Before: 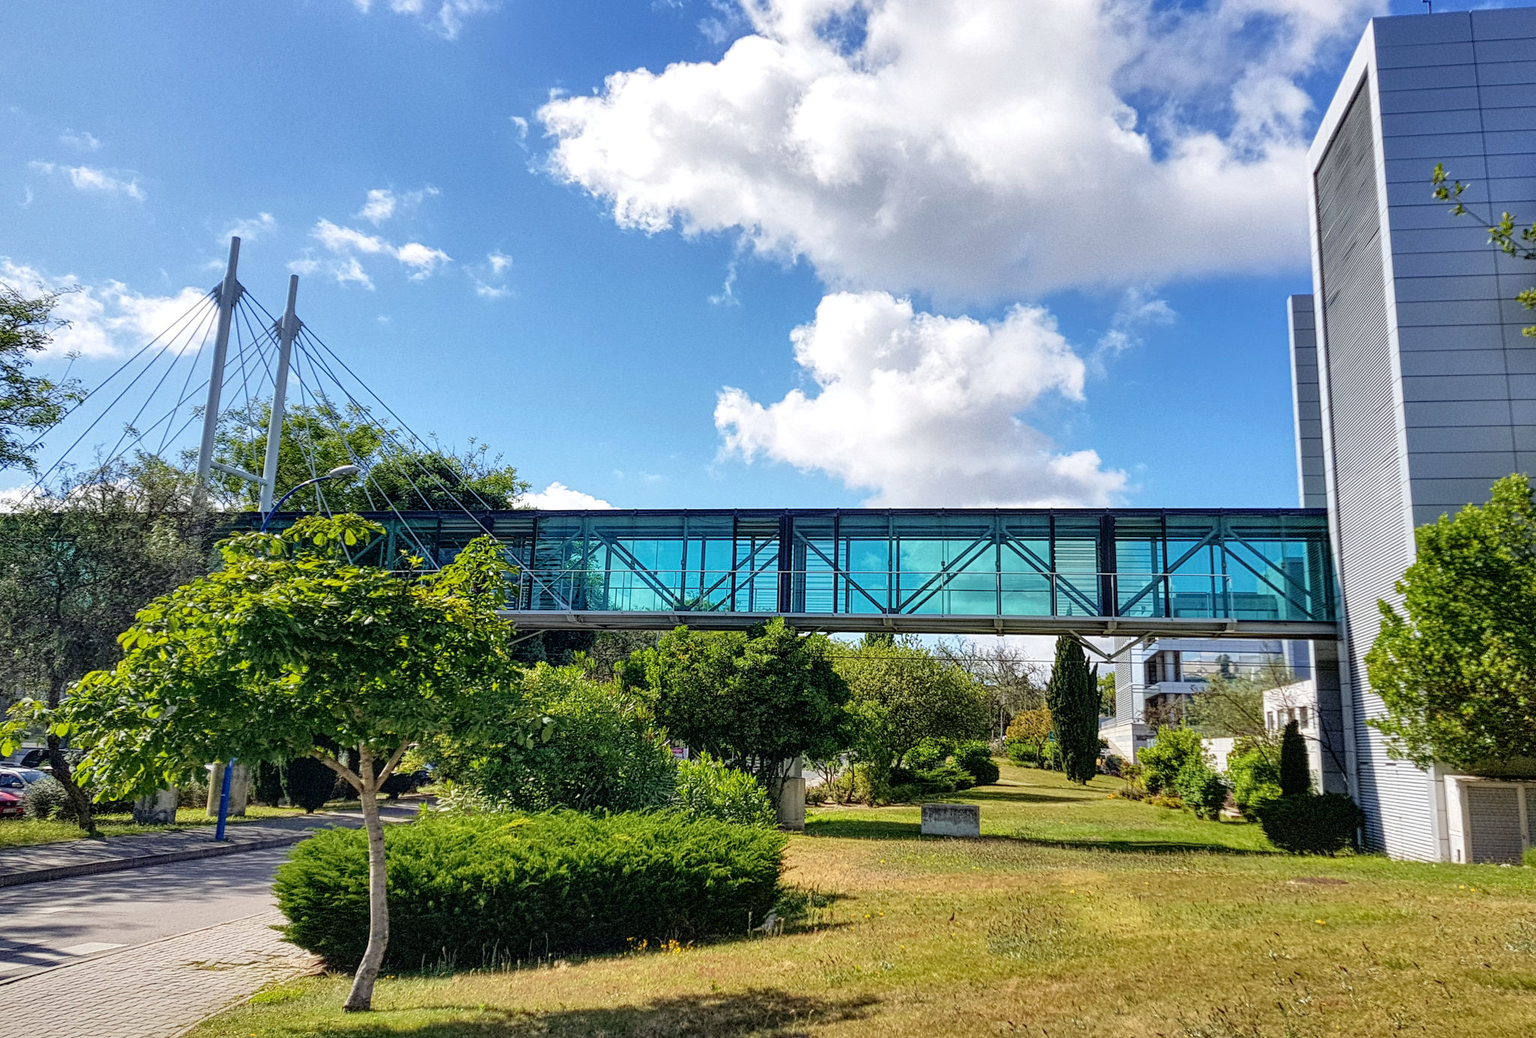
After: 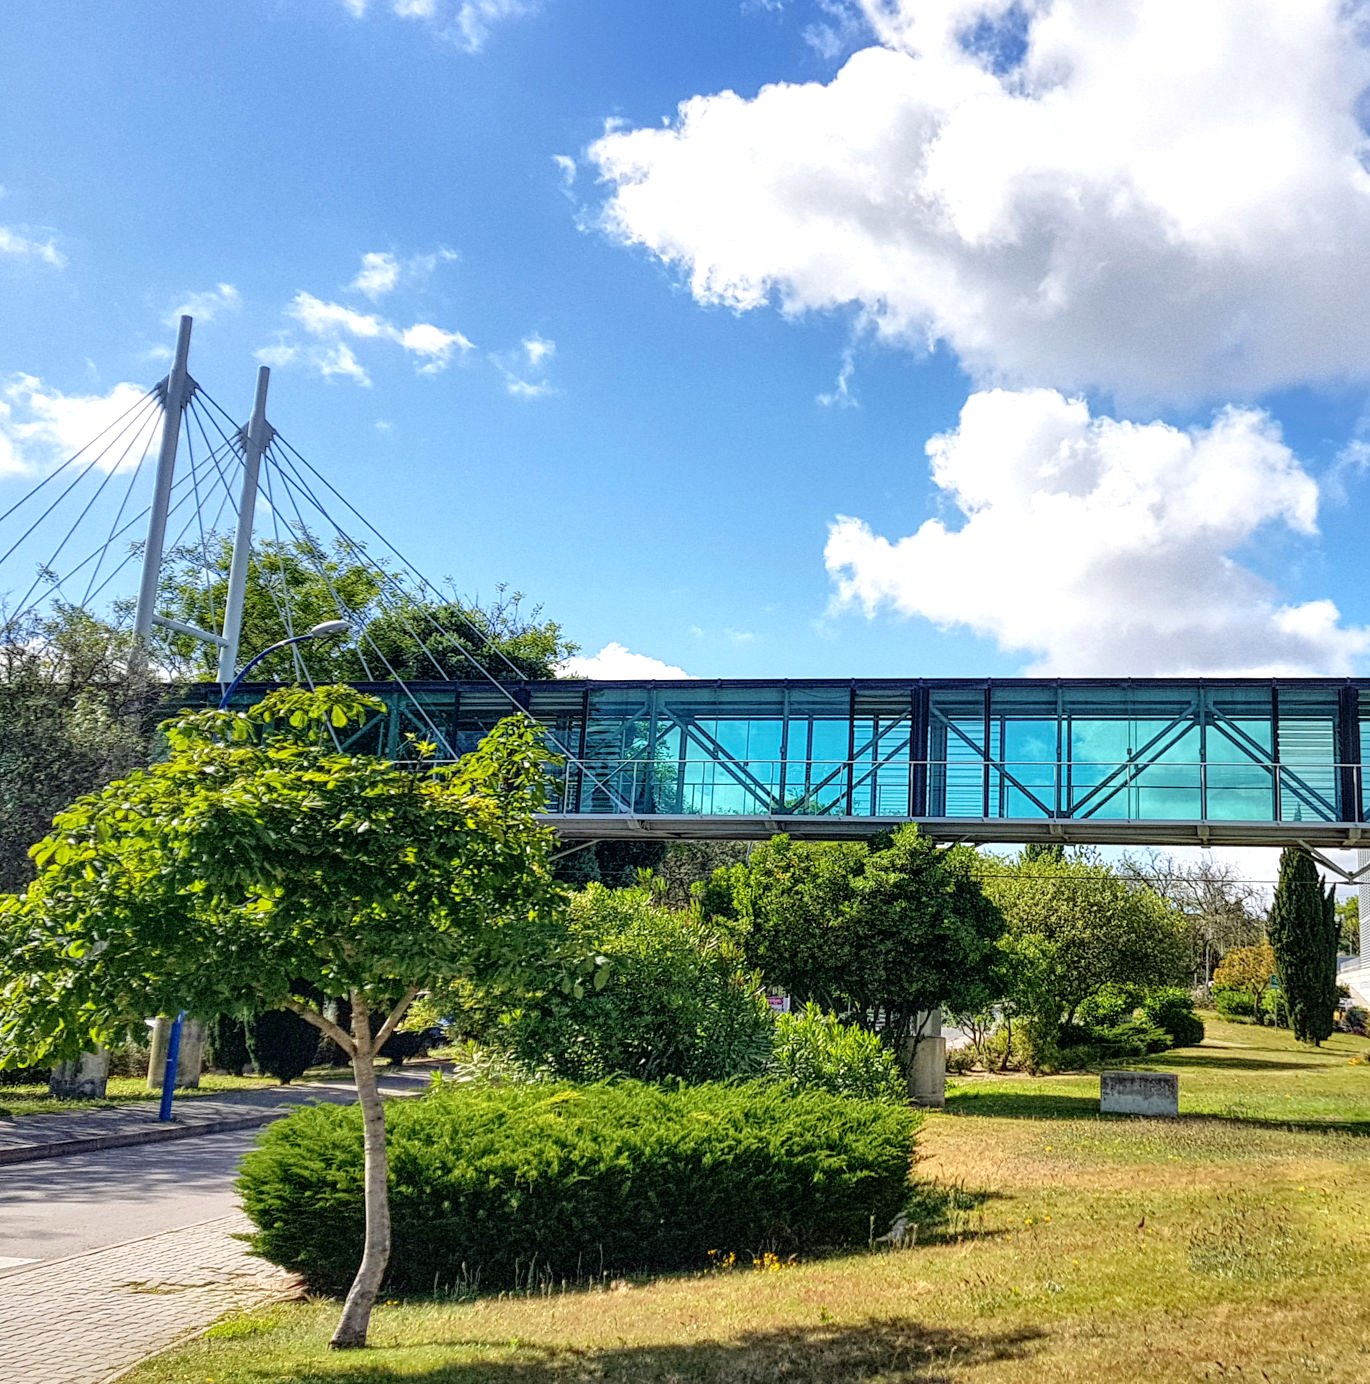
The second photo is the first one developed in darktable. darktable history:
crop and rotate: left 6.269%, right 26.803%
exposure: exposure 0.257 EV, compensate exposure bias true, compensate highlight preservation false
